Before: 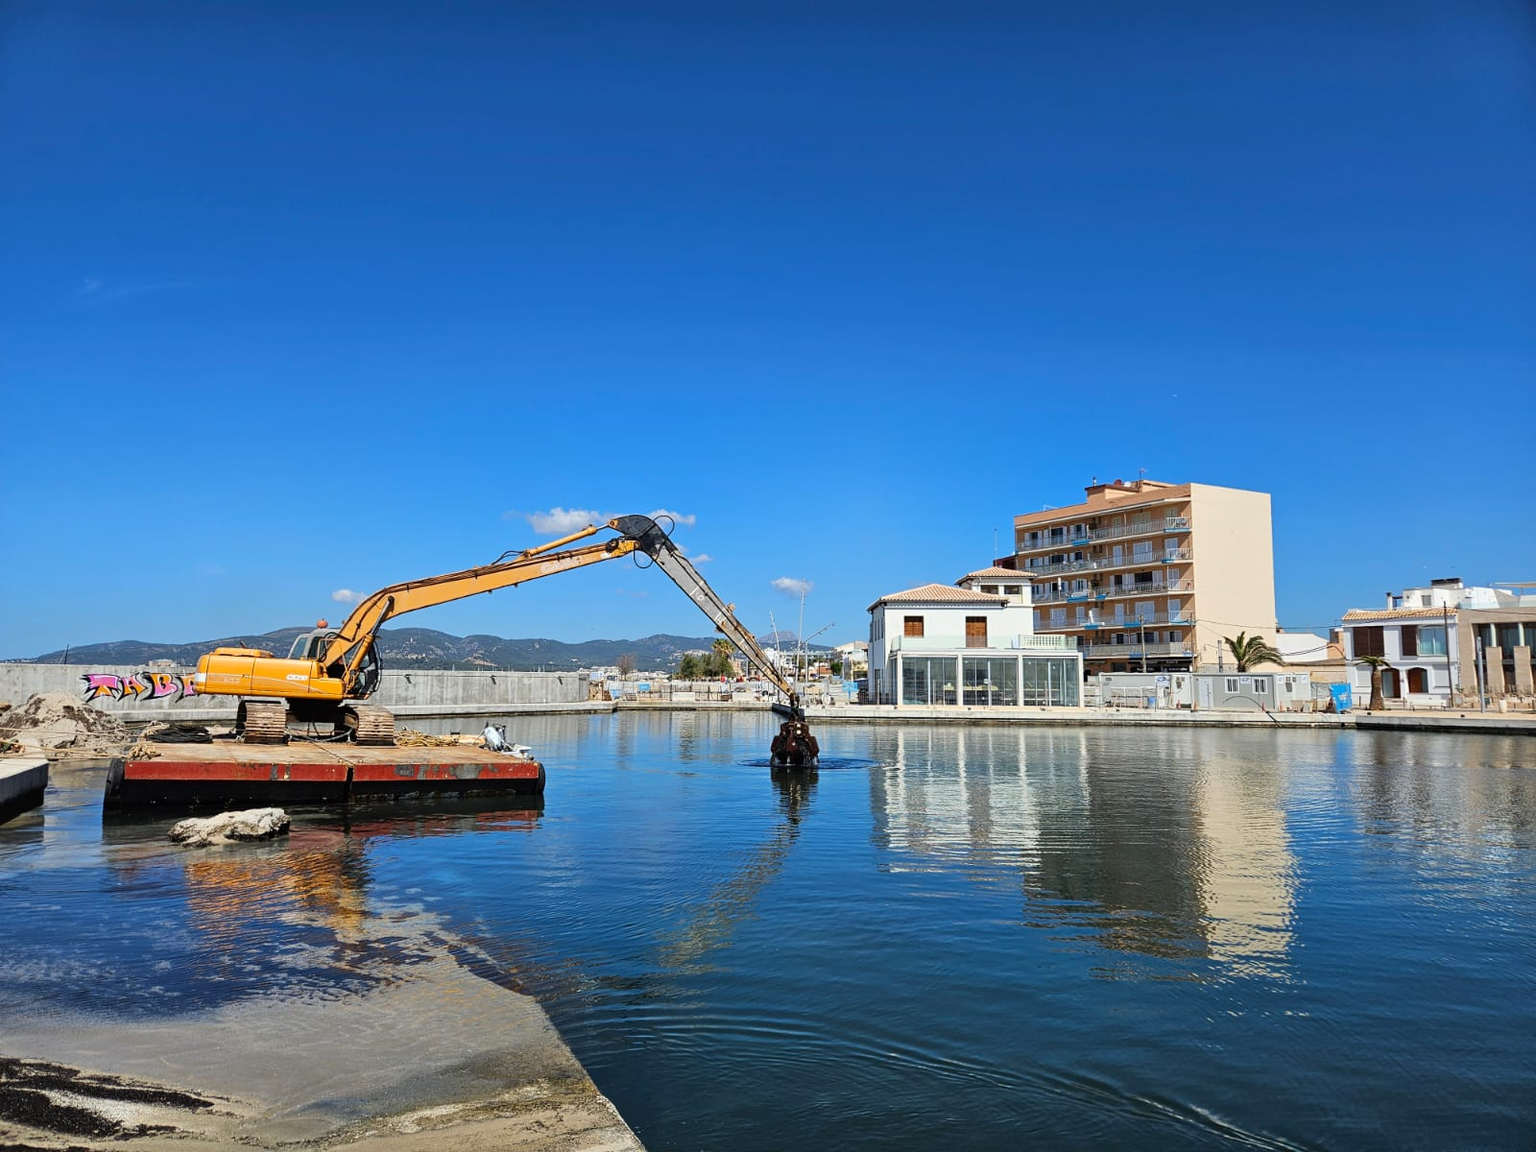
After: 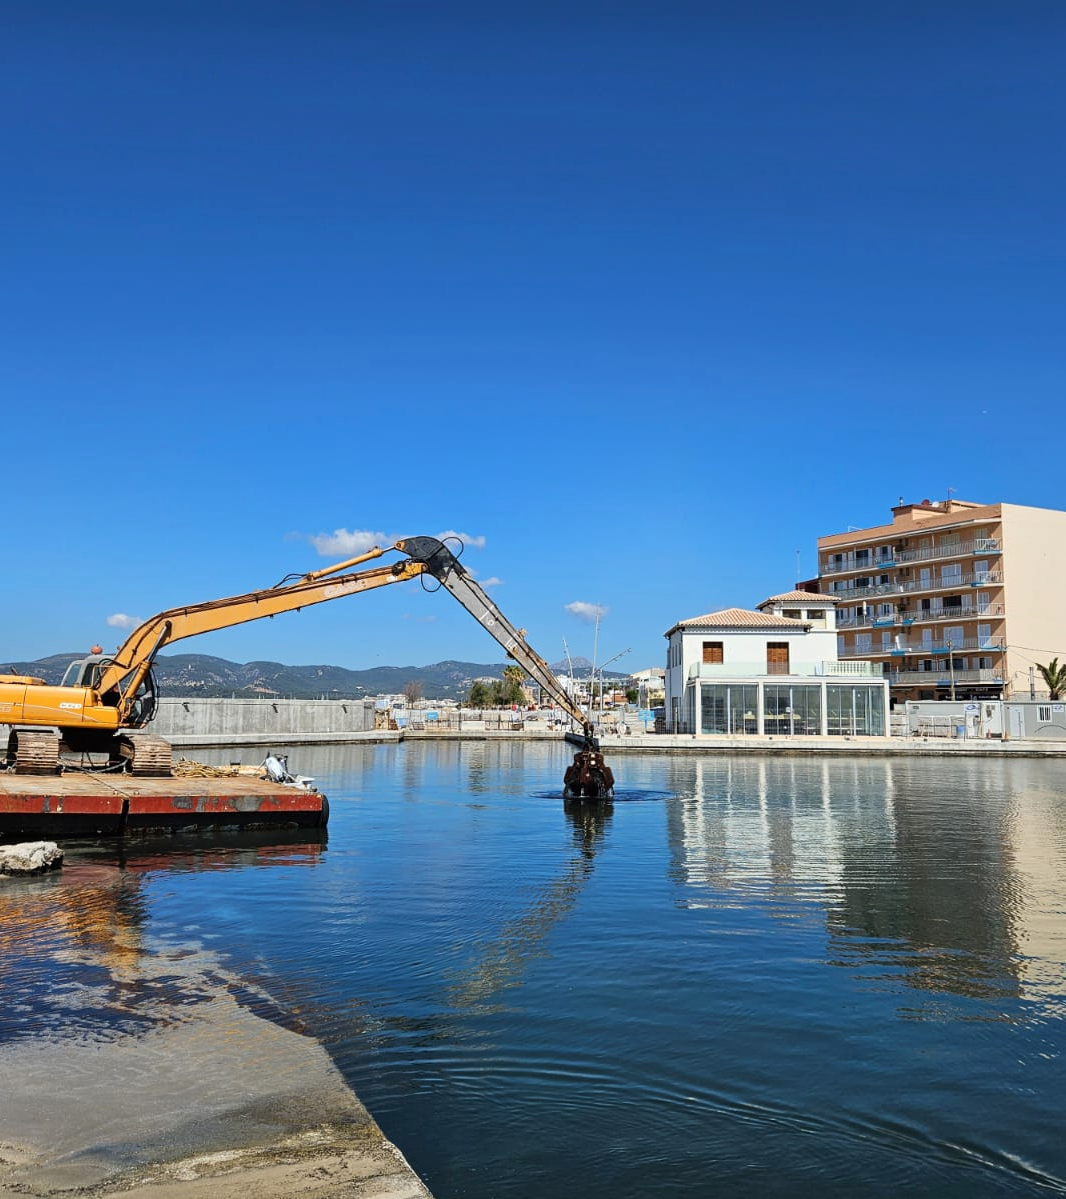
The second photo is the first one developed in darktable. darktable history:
contrast brightness saturation: saturation -0.05
crop and rotate: left 15.055%, right 18.278%
